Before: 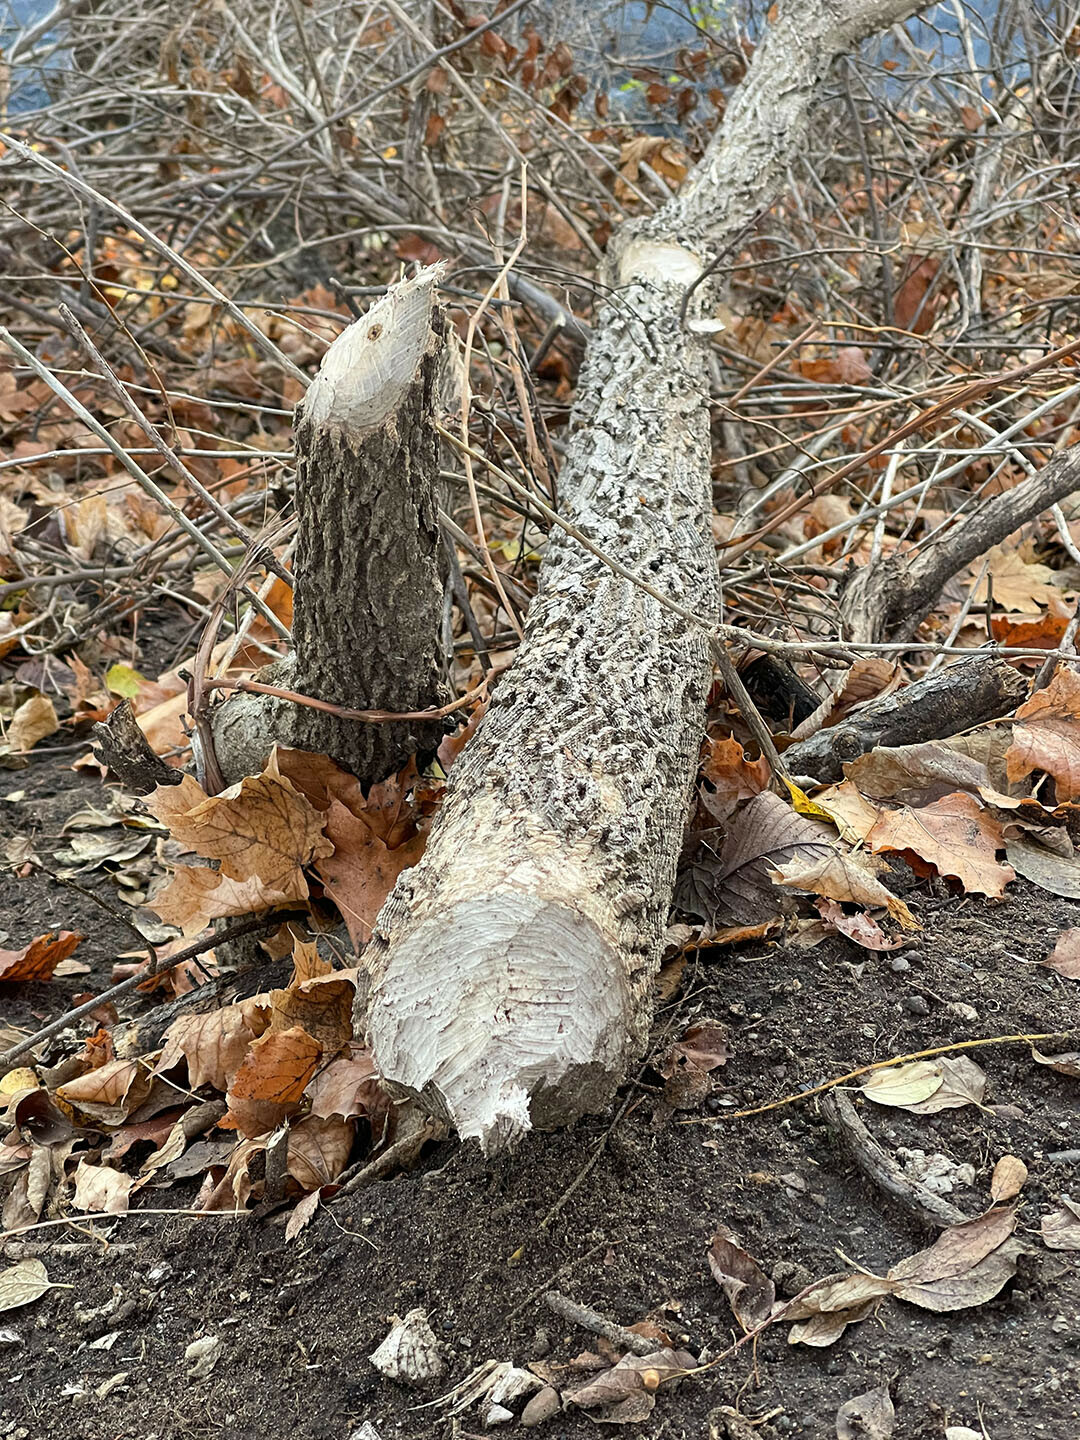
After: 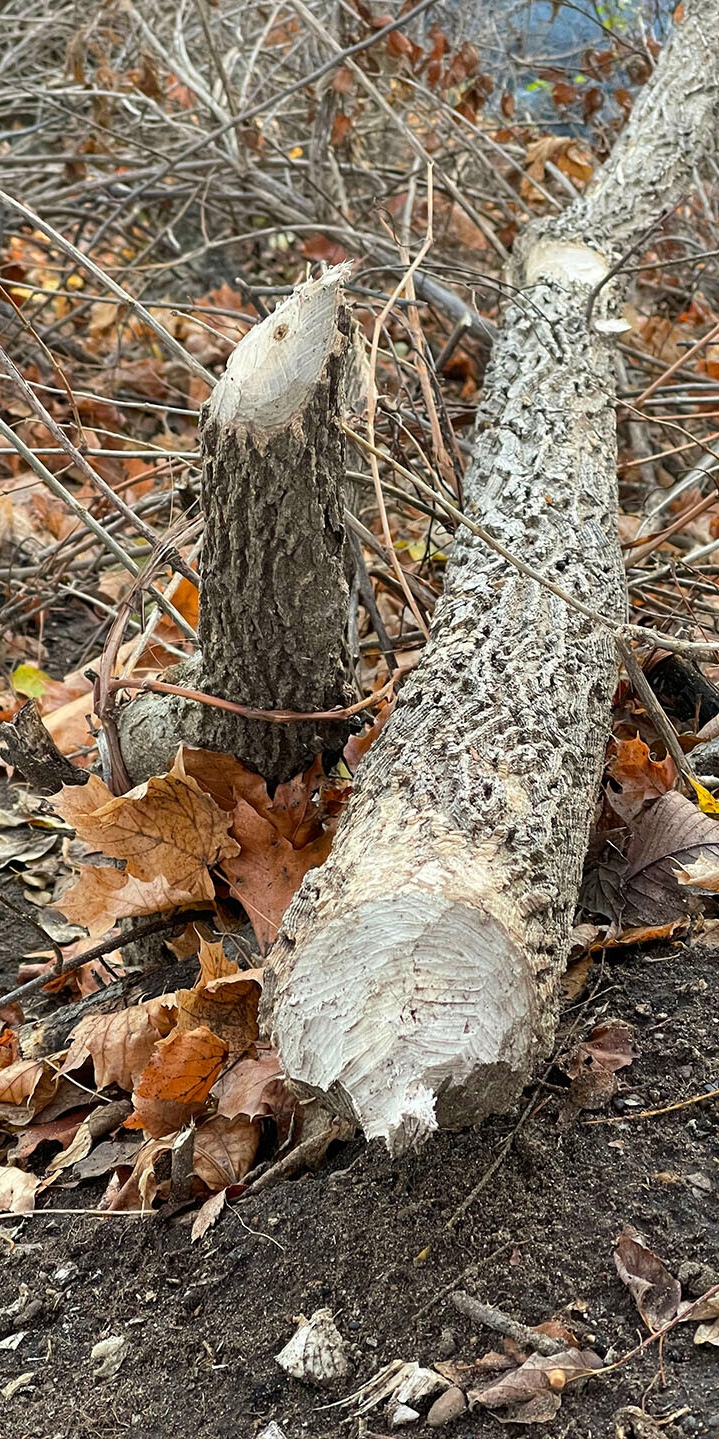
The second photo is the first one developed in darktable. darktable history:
crop and rotate: left 8.786%, right 24.548%
white balance: emerald 1
